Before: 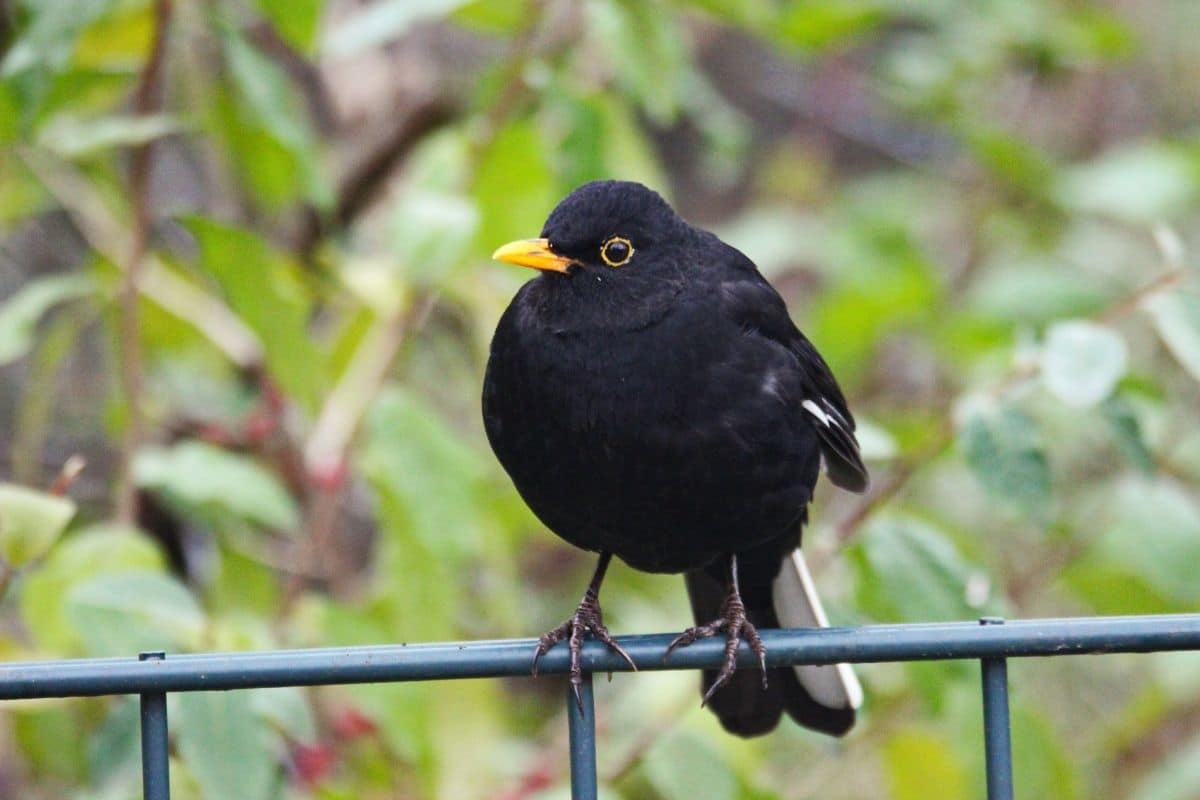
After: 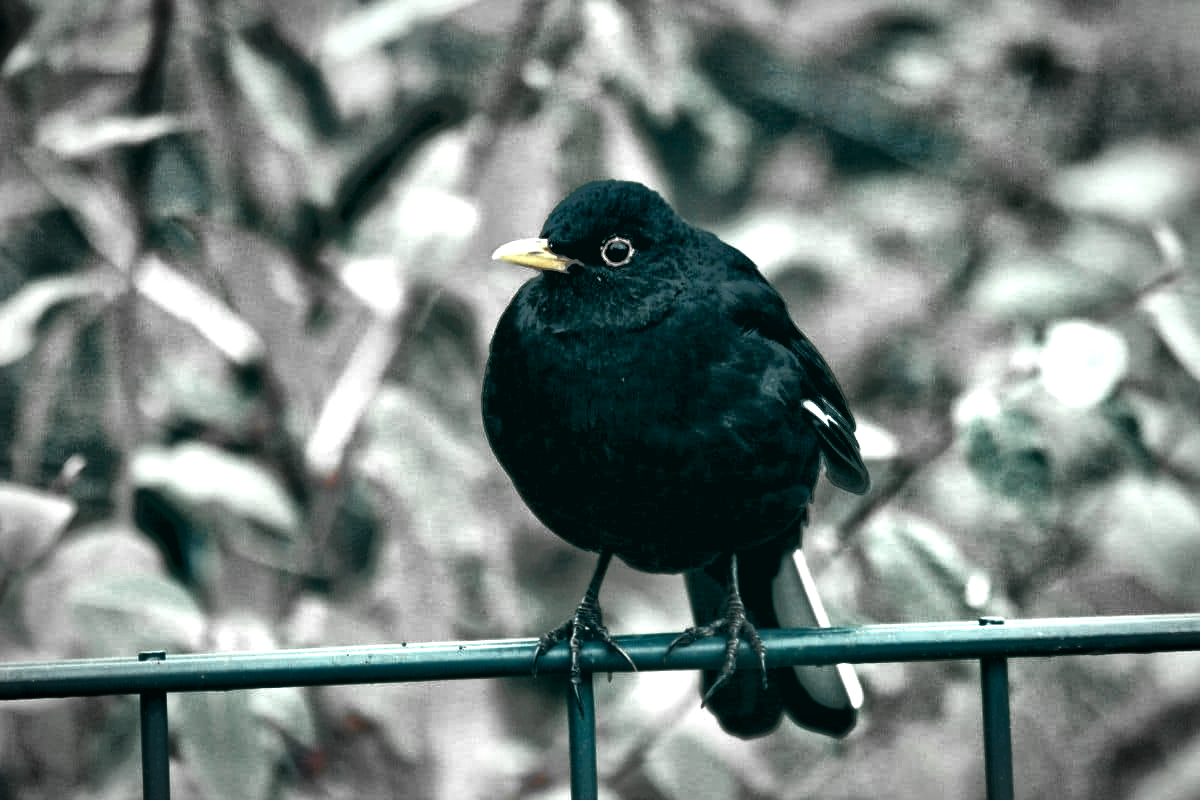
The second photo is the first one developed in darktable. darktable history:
tone curve: curves: ch0 [(0, 0) (0.004, 0.001) (0.133, 0.112) (0.325, 0.362) (0.832, 0.893) (1, 1)], color space Lab, linked channels, preserve colors none
vignetting: automatic ratio true
color correction: highlights a* -20.08, highlights b* 9.8, shadows a* -20.4, shadows b* -10.76
local contrast: mode bilateral grid, contrast 25, coarseness 47, detail 151%, midtone range 0.2
tone mapping: contrast compression 1.5, spatial extent 10 | blend: blend mode average, opacity 100%; mask: uniform (no mask)
color contrast: blue-yellow contrast 0.62
levels: levels [0.044, 0.475, 0.791]
color zones: curves: ch1 [(0, 0.679) (0.143, 0.647) (0.286, 0.261) (0.378, -0.011) (0.571, 0.396) (0.714, 0.399) (0.857, 0.406) (1, 0.679)]
